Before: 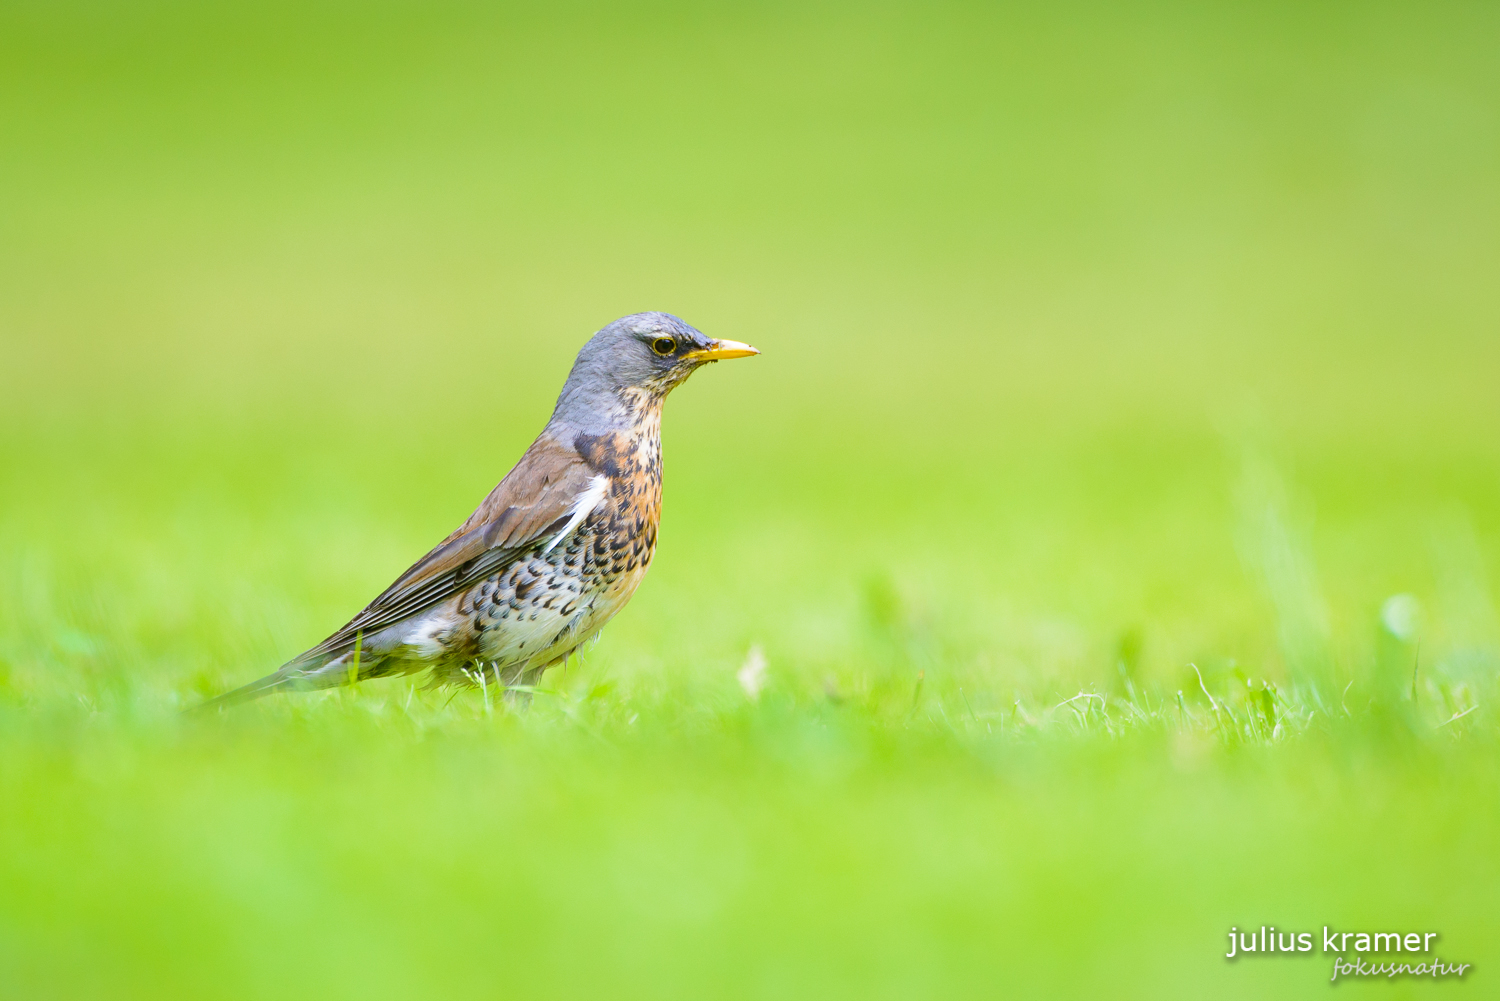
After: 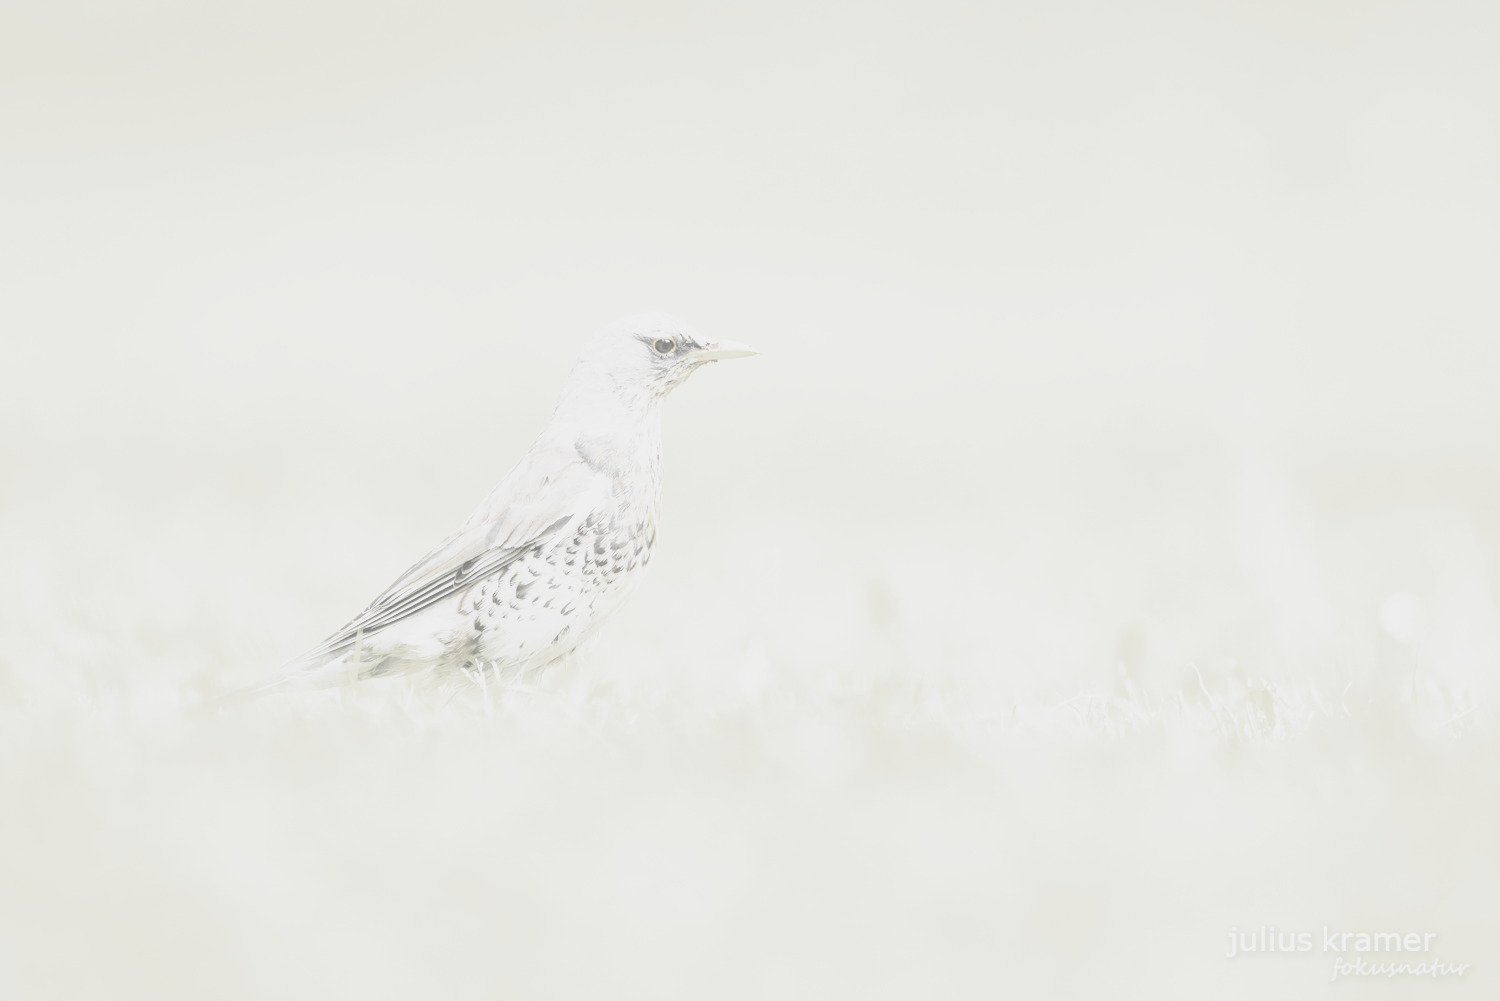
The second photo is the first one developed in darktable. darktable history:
contrast brightness saturation: contrast -0.32, brightness 0.75, saturation -0.78
base curve: curves: ch0 [(0, 0) (0.032, 0.037) (0.105, 0.228) (0.435, 0.76) (0.856, 0.983) (1, 1)], preserve colors none
color zones: curves: ch0 [(0, 0.613) (0.01, 0.613) (0.245, 0.448) (0.498, 0.529) (0.642, 0.665) (0.879, 0.777) (0.99, 0.613)]; ch1 [(0, 0.035) (0.121, 0.189) (0.259, 0.197) (0.415, 0.061) (0.589, 0.022) (0.732, 0.022) (0.857, 0.026) (0.991, 0.053)]
exposure: black level correction 0, exposure 1.2 EV, compensate exposure bias true, compensate highlight preservation false
